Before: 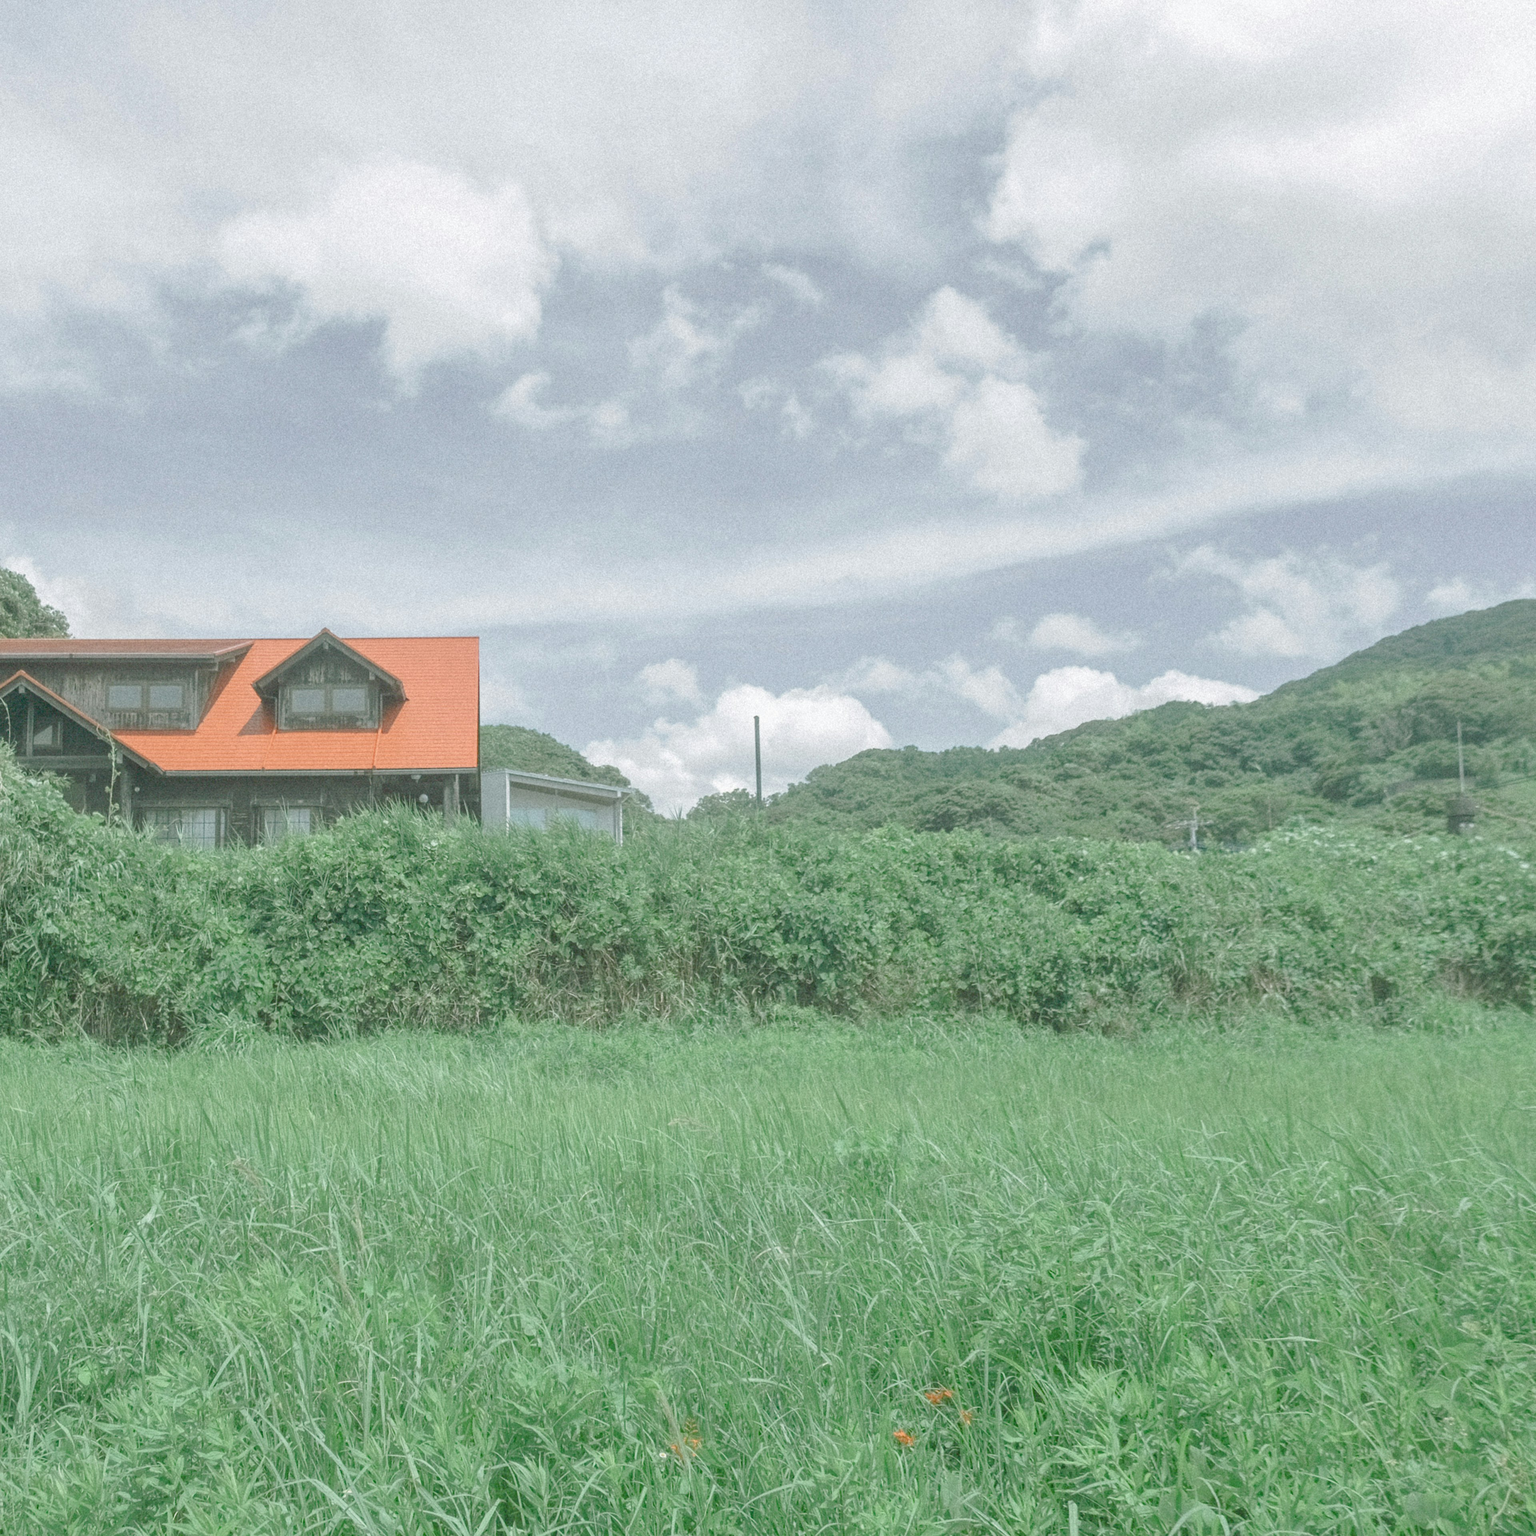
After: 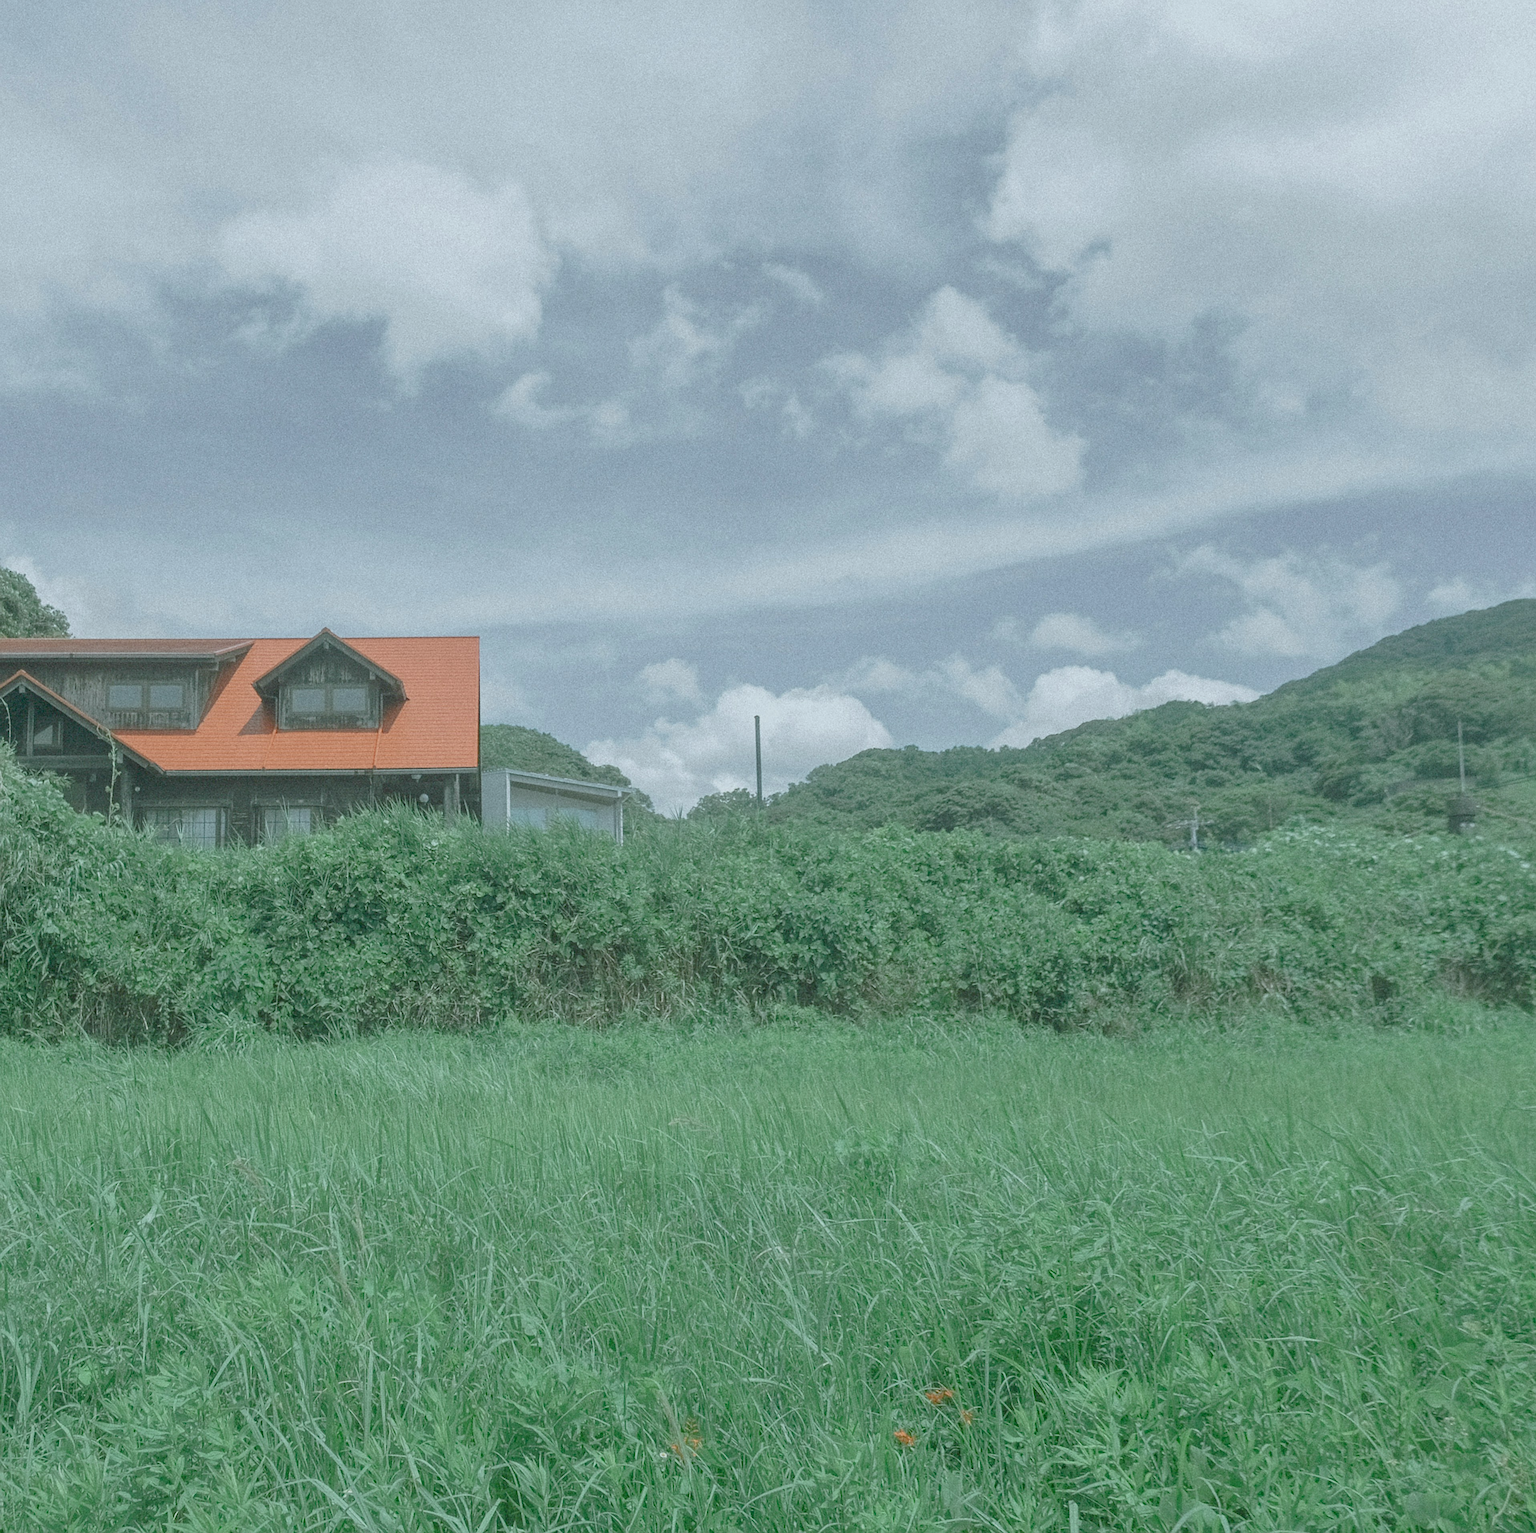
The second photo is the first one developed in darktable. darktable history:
sharpen: on, module defaults
color calibration: illuminant Planckian (black body), adaptation linear Bradford (ICC v4), x 0.36, y 0.366, temperature 4500.28 K
exposure: exposure -0.487 EV, compensate exposure bias true, compensate highlight preservation false
crop: top 0.054%, bottom 0.149%
